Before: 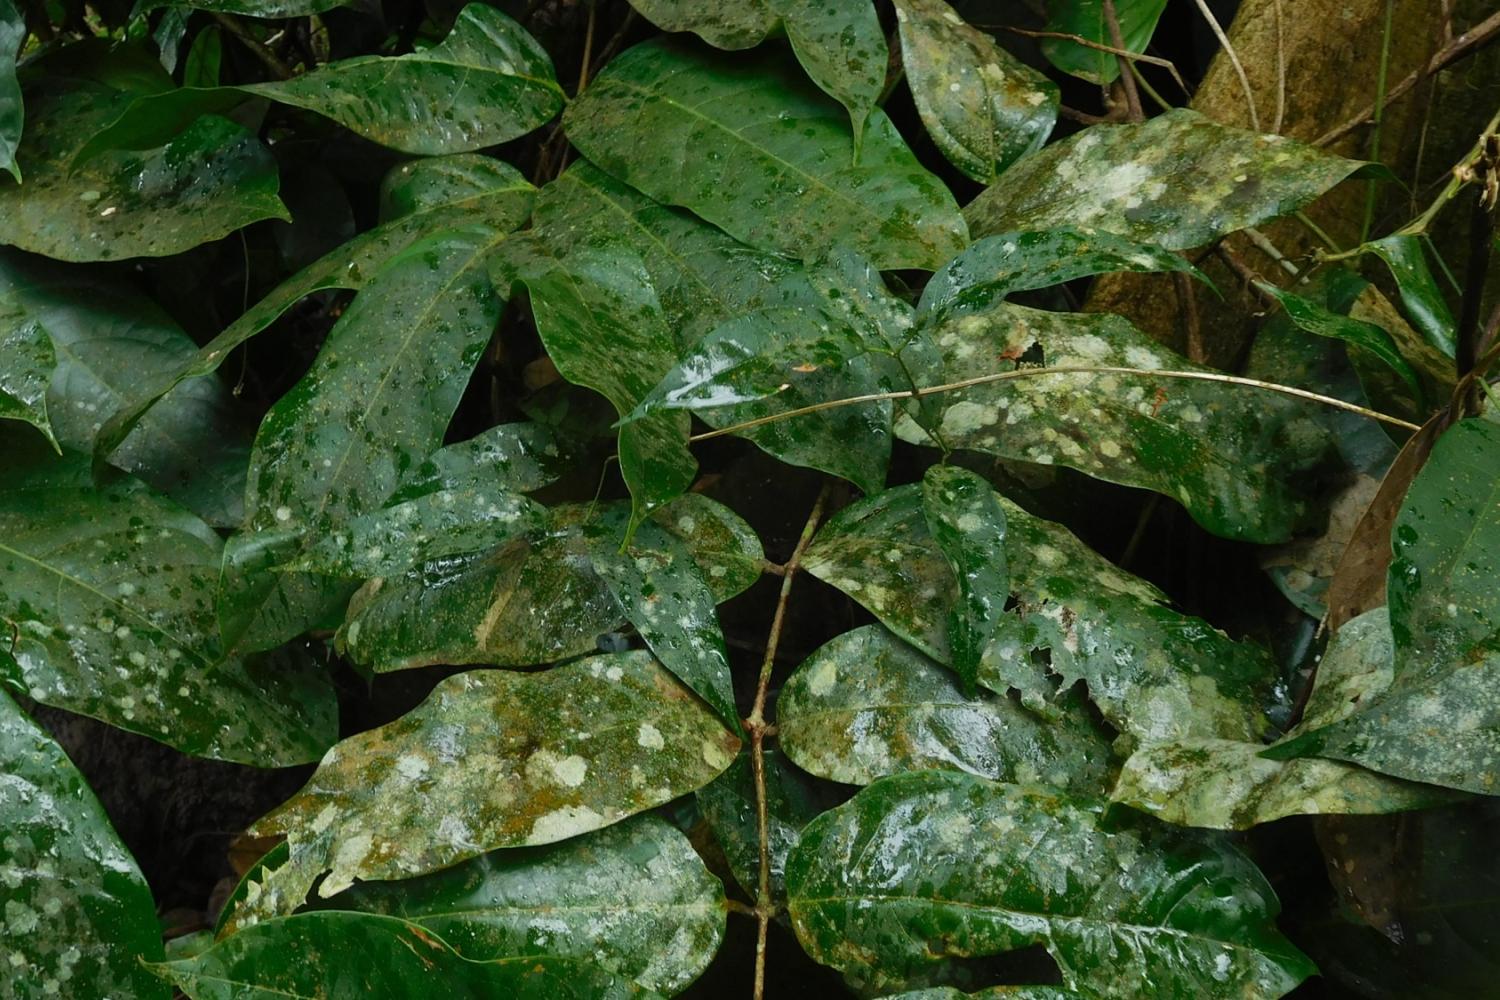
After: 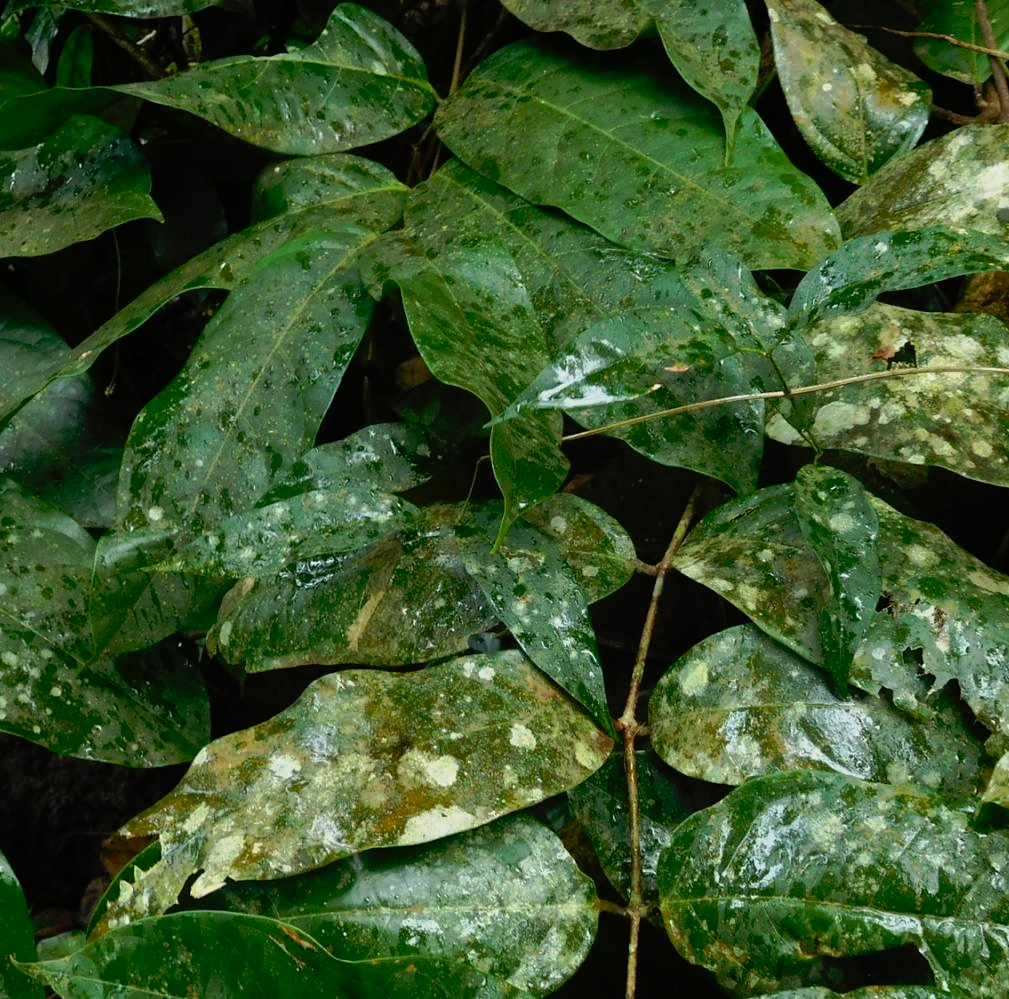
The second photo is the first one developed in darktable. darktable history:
crop and rotate: left 8.588%, right 24.086%
base curve: preserve colors none
tone curve: curves: ch0 [(0, 0) (0.105, 0.068) (0.181, 0.185) (0.28, 0.291) (0.384, 0.404) (0.485, 0.531) (0.638, 0.681) (0.795, 0.879) (1, 0.977)]; ch1 [(0, 0) (0.161, 0.092) (0.35, 0.33) (0.379, 0.401) (0.456, 0.469) (0.504, 0.5) (0.512, 0.514) (0.58, 0.597) (0.635, 0.646) (1, 1)]; ch2 [(0, 0) (0.371, 0.362) (0.437, 0.437) (0.5, 0.5) (0.53, 0.523) (0.56, 0.58) (0.622, 0.606) (1, 1)], preserve colors none
